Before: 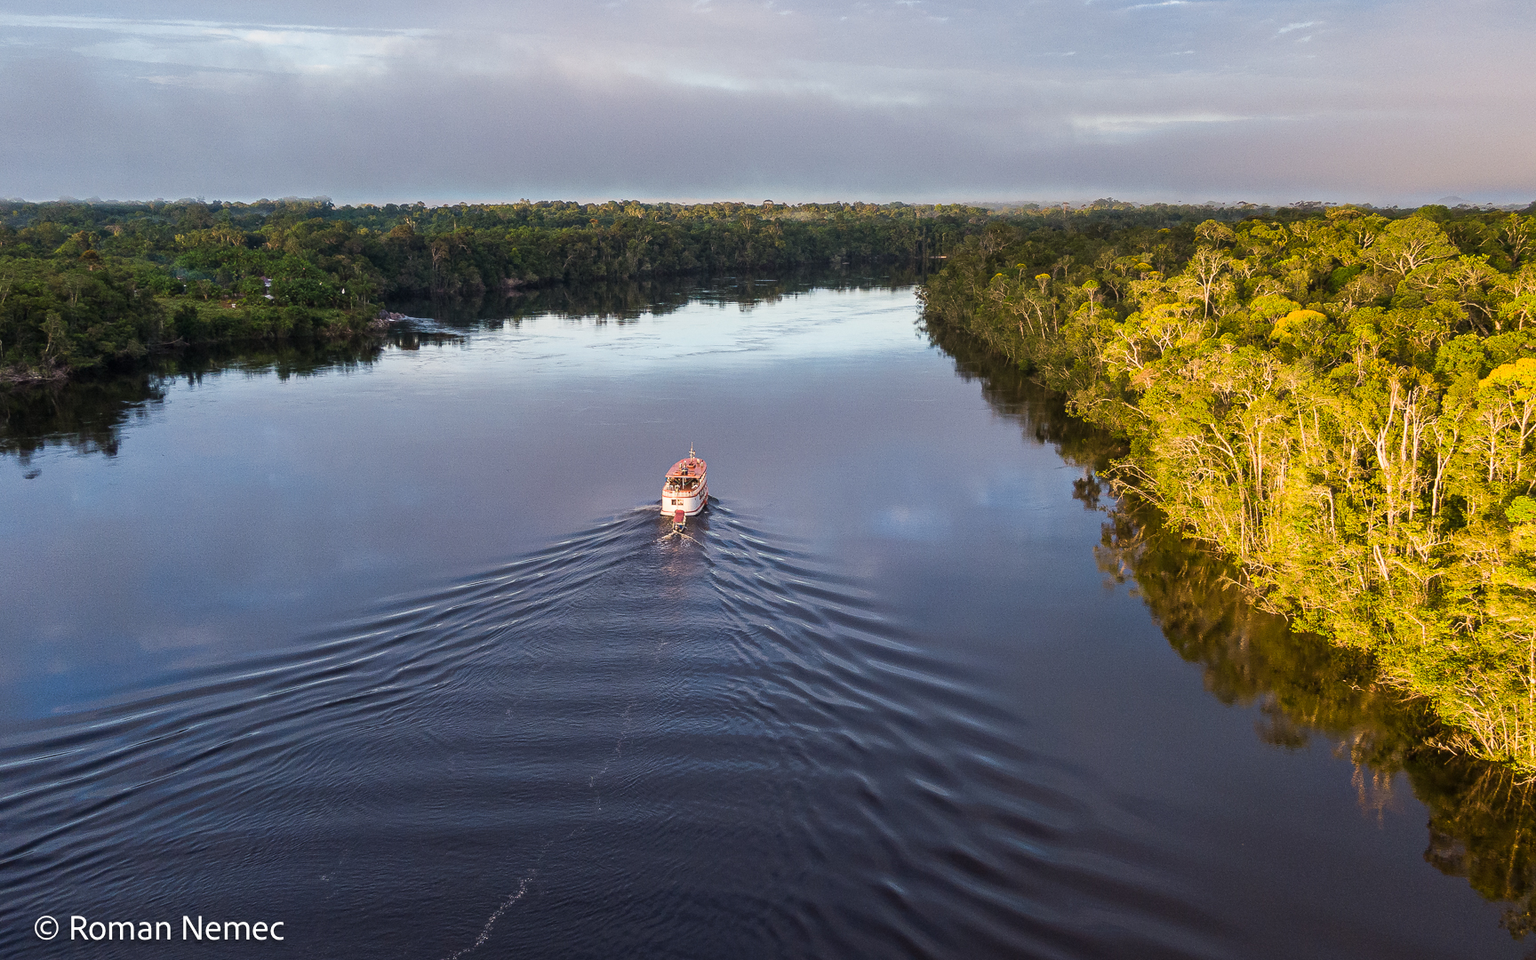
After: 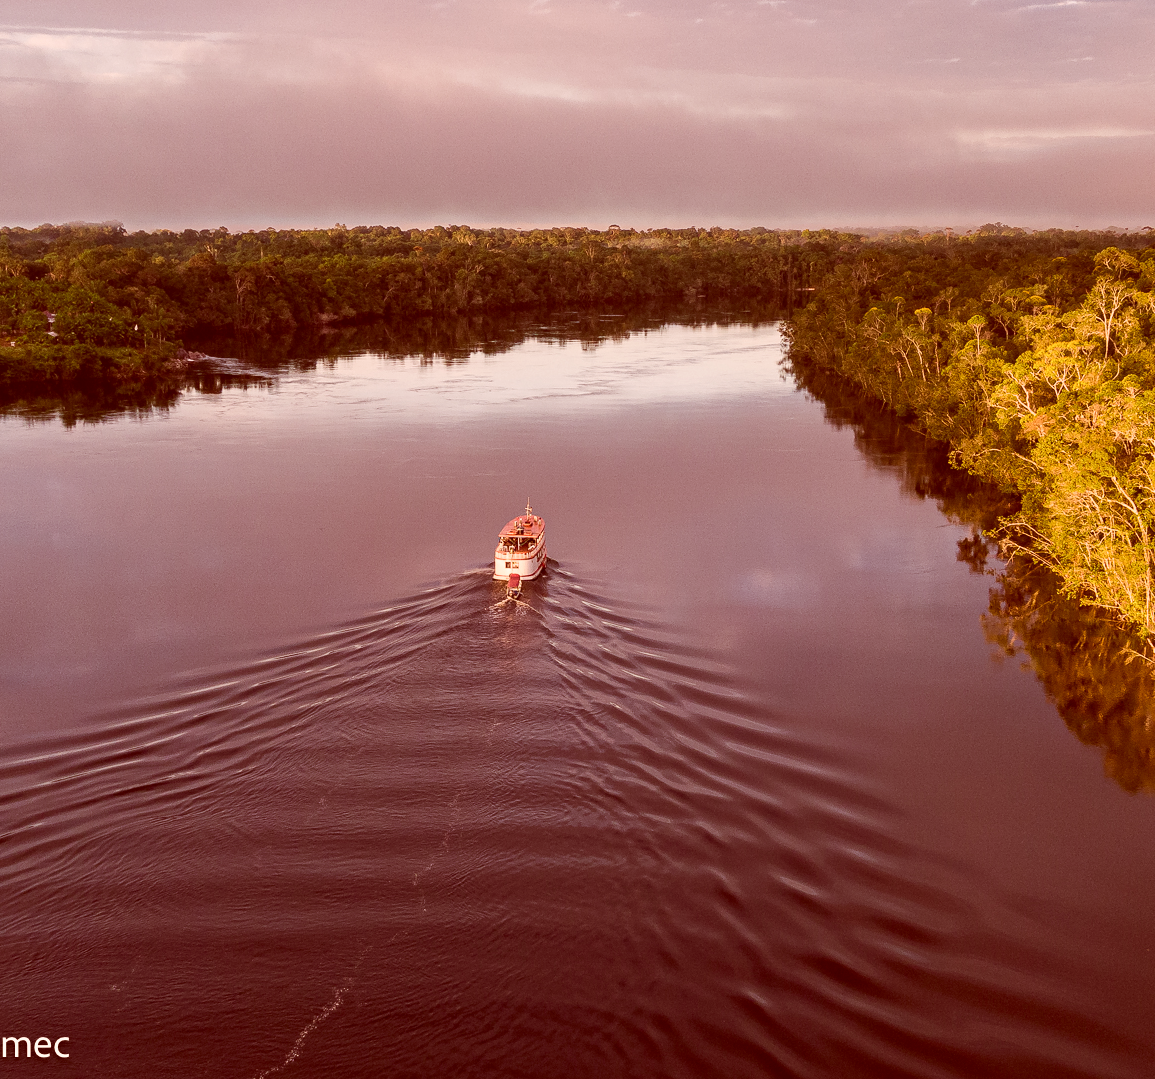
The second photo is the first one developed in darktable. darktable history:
color correction: highlights a* 9.54, highlights b* 8.85, shadows a* 39.62, shadows b* 39.89, saturation 0.822
crop and rotate: left 14.479%, right 18.676%
